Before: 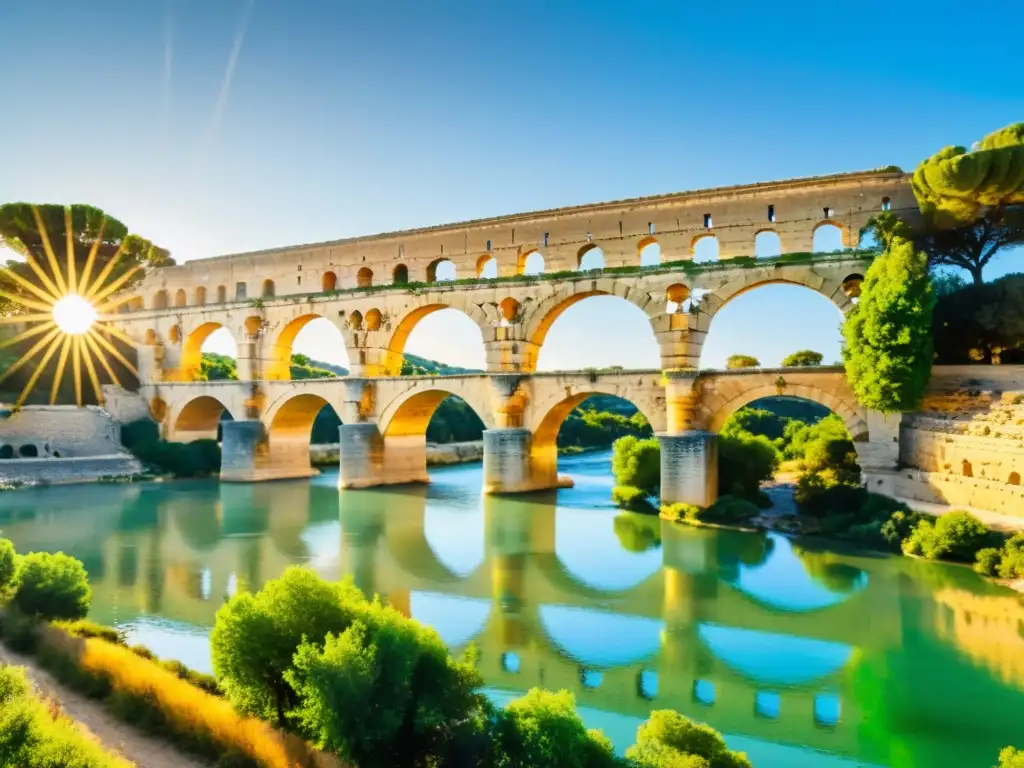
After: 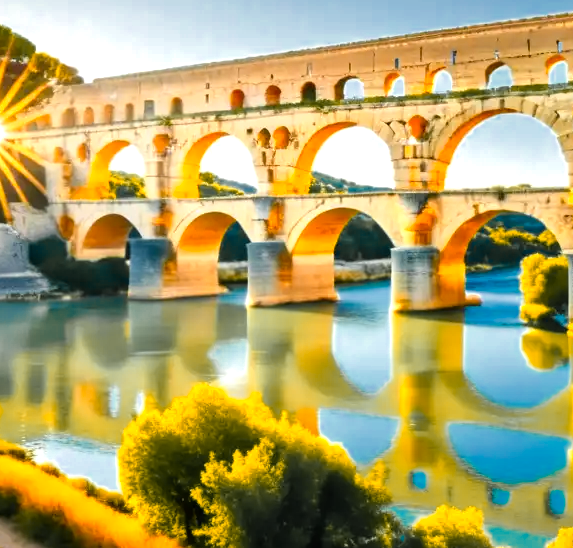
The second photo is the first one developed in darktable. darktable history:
tone equalizer: -8 EV -0.393 EV, -7 EV -0.413 EV, -6 EV -0.34 EV, -5 EV -0.193 EV, -3 EV 0.226 EV, -2 EV 0.35 EV, -1 EV 0.406 EV, +0 EV 0.408 EV
crop: left 9.071%, top 23.808%, right 34.92%, bottom 4.708%
color zones: curves: ch0 [(0, 0.499) (0.143, 0.5) (0.286, 0.5) (0.429, 0.476) (0.571, 0.284) (0.714, 0.243) (0.857, 0.449) (1, 0.499)]; ch1 [(0, 0.532) (0.143, 0.645) (0.286, 0.696) (0.429, 0.211) (0.571, 0.504) (0.714, 0.493) (0.857, 0.495) (1, 0.532)]; ch2 [(0, 0.5) (0.143, 0.5) (0.286, 0.427) (0.429, 0.324) (0.571, 0.5) (0.714, 0.5) (0.857, 0.5) (1, 0.5)]
